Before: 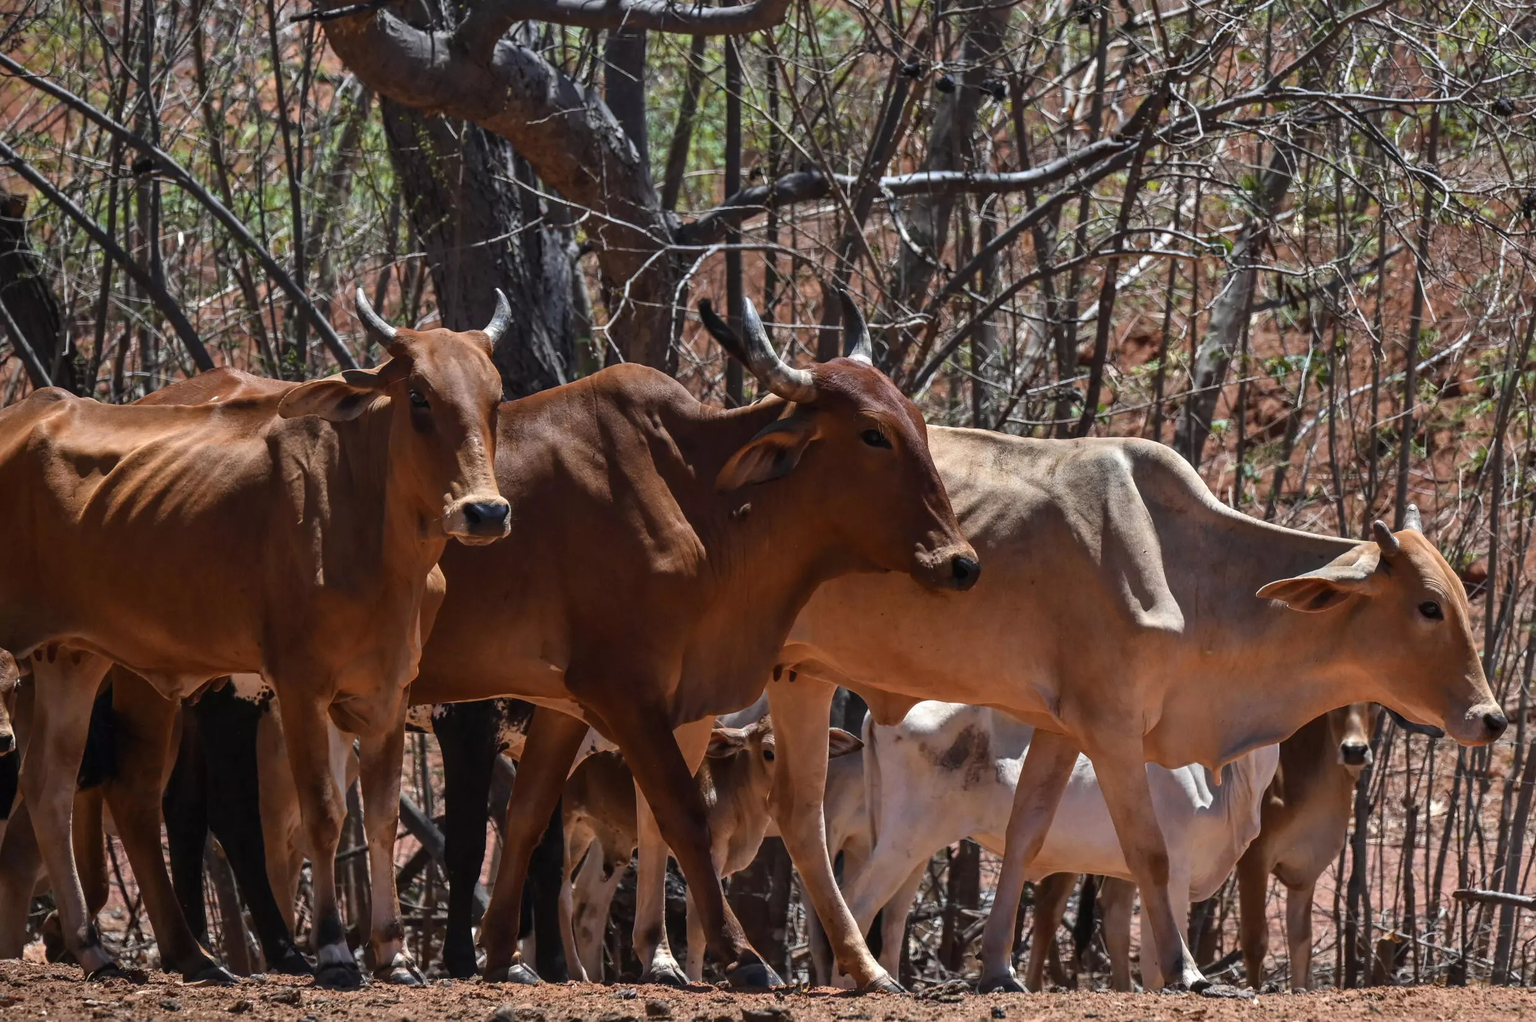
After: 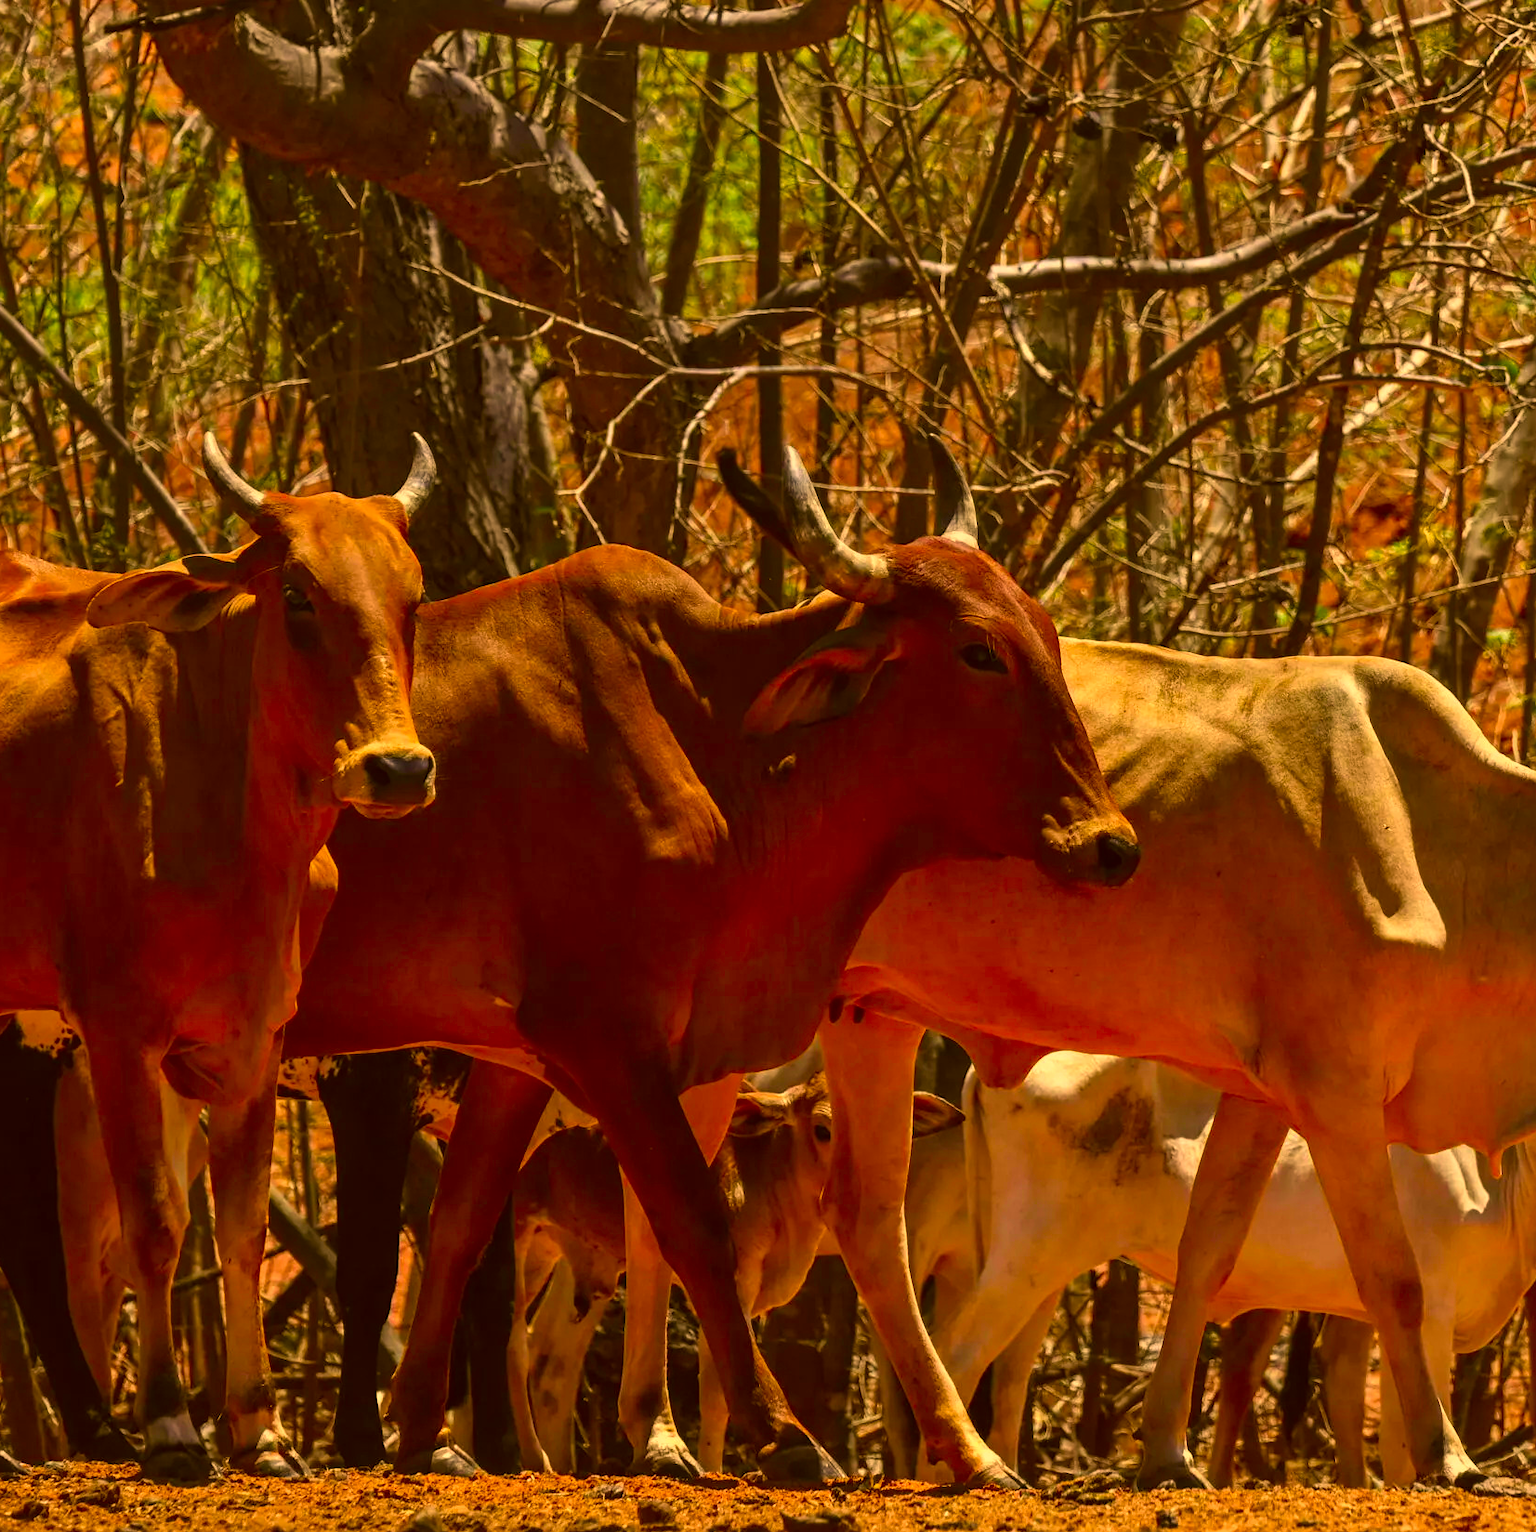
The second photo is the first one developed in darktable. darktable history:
crop and rotate: left 14.385%, right 18.948%
color correction: highlights a* 10.44, highlights b* 30.04, shadows a* 2.73, shadows b* 17.51, saturation 1.72
